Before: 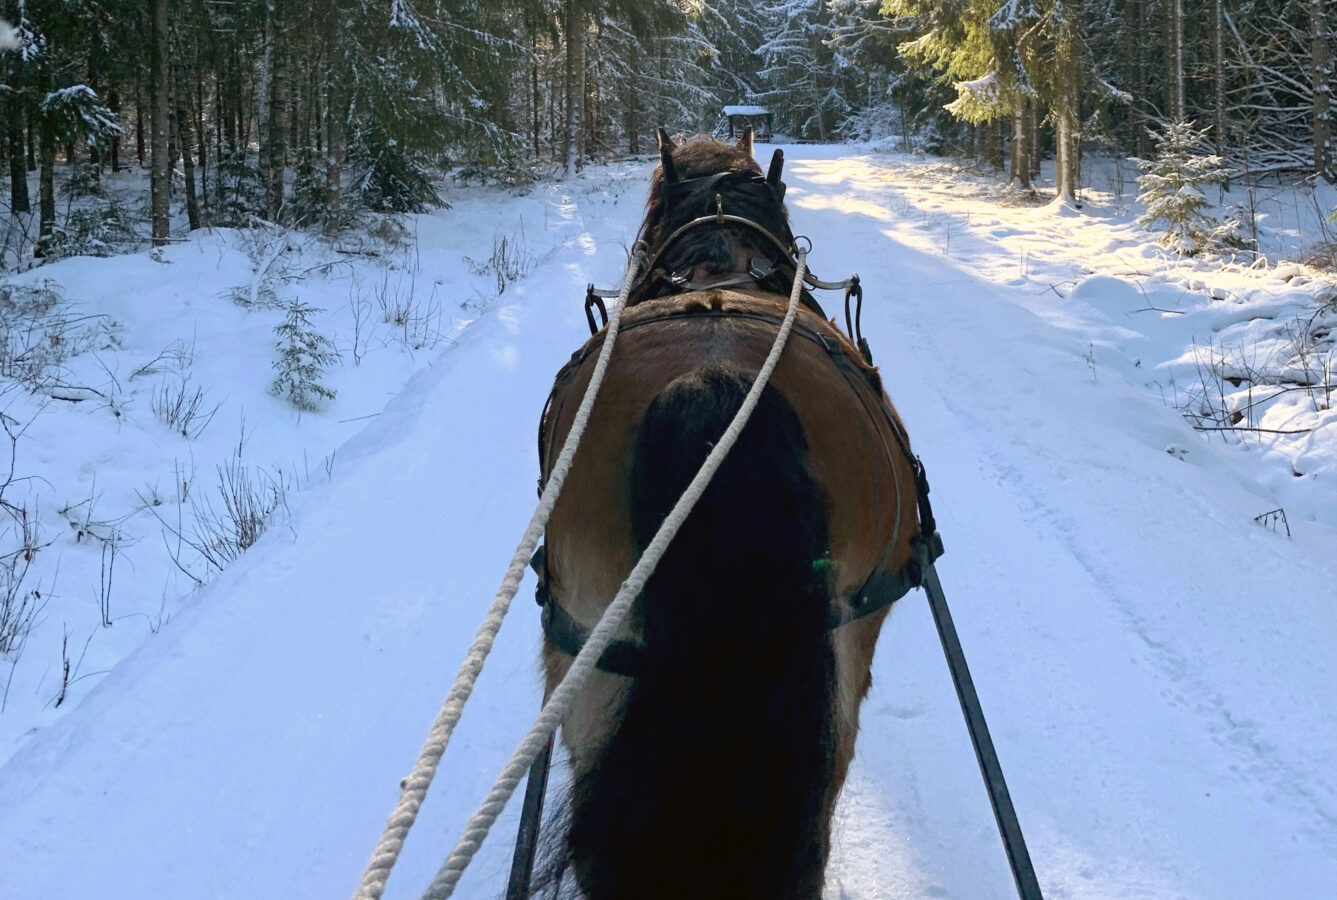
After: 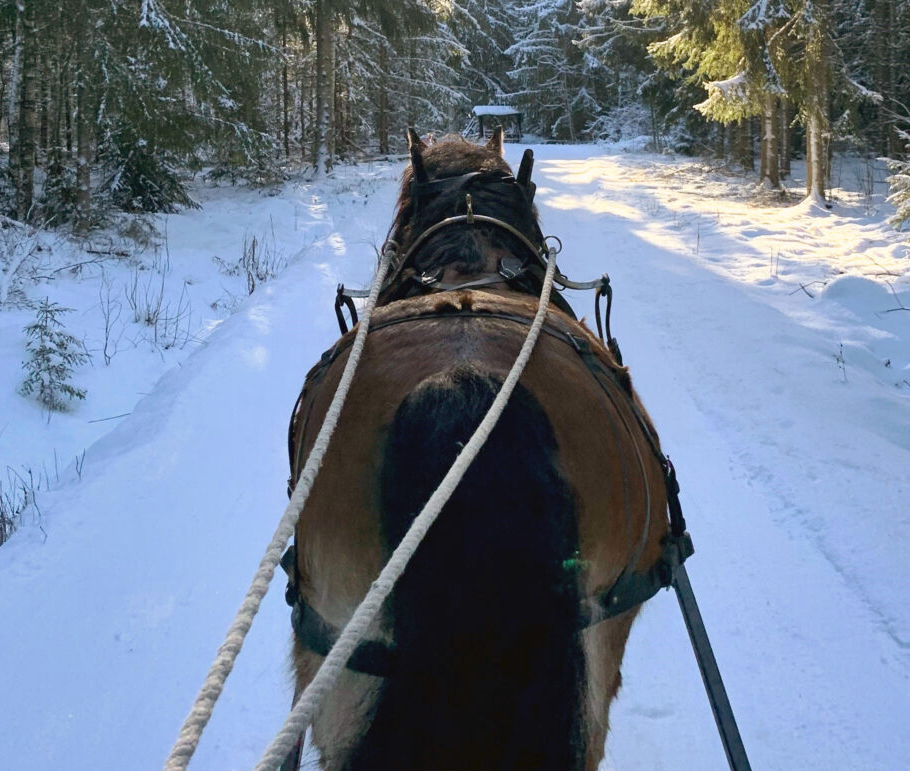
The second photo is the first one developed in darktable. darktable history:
crop: left 18.745%, right 12.363%, bottom 14.196%
shadows and highlights: low approximation 0.01, soften with gaussian
